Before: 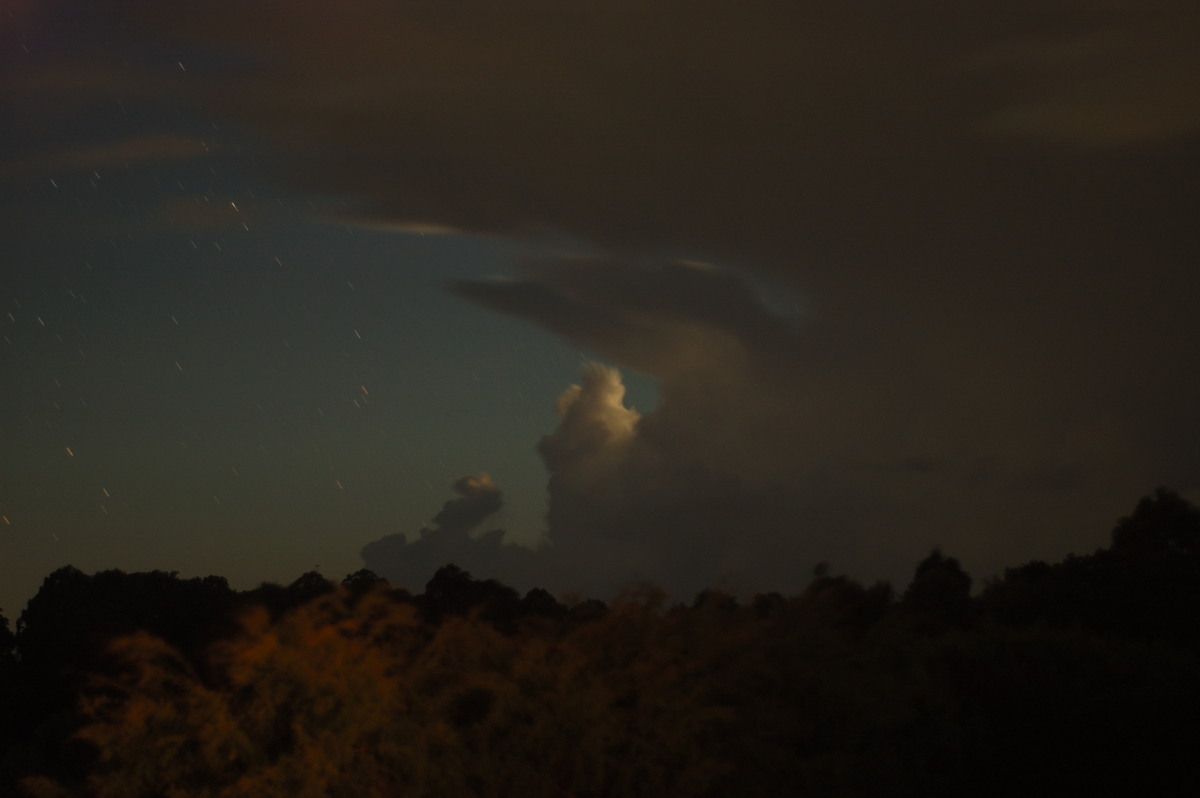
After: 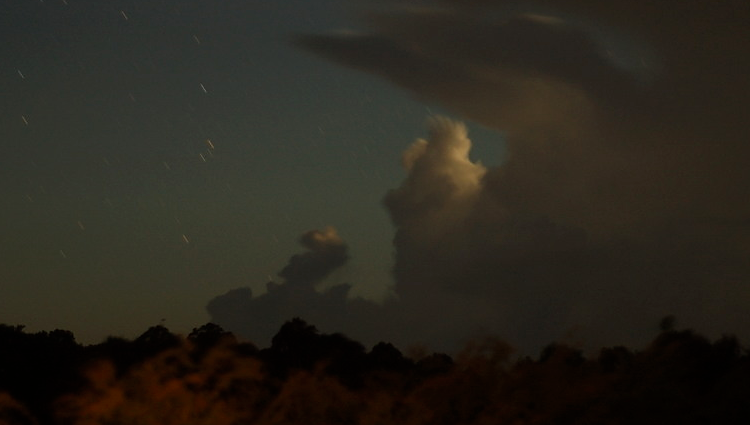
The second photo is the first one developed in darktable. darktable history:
sharpen: radius 1.039, threshold 1.016
crop: left 12.914%, top 30.868%, right 24.523%, bottom 15.832%
